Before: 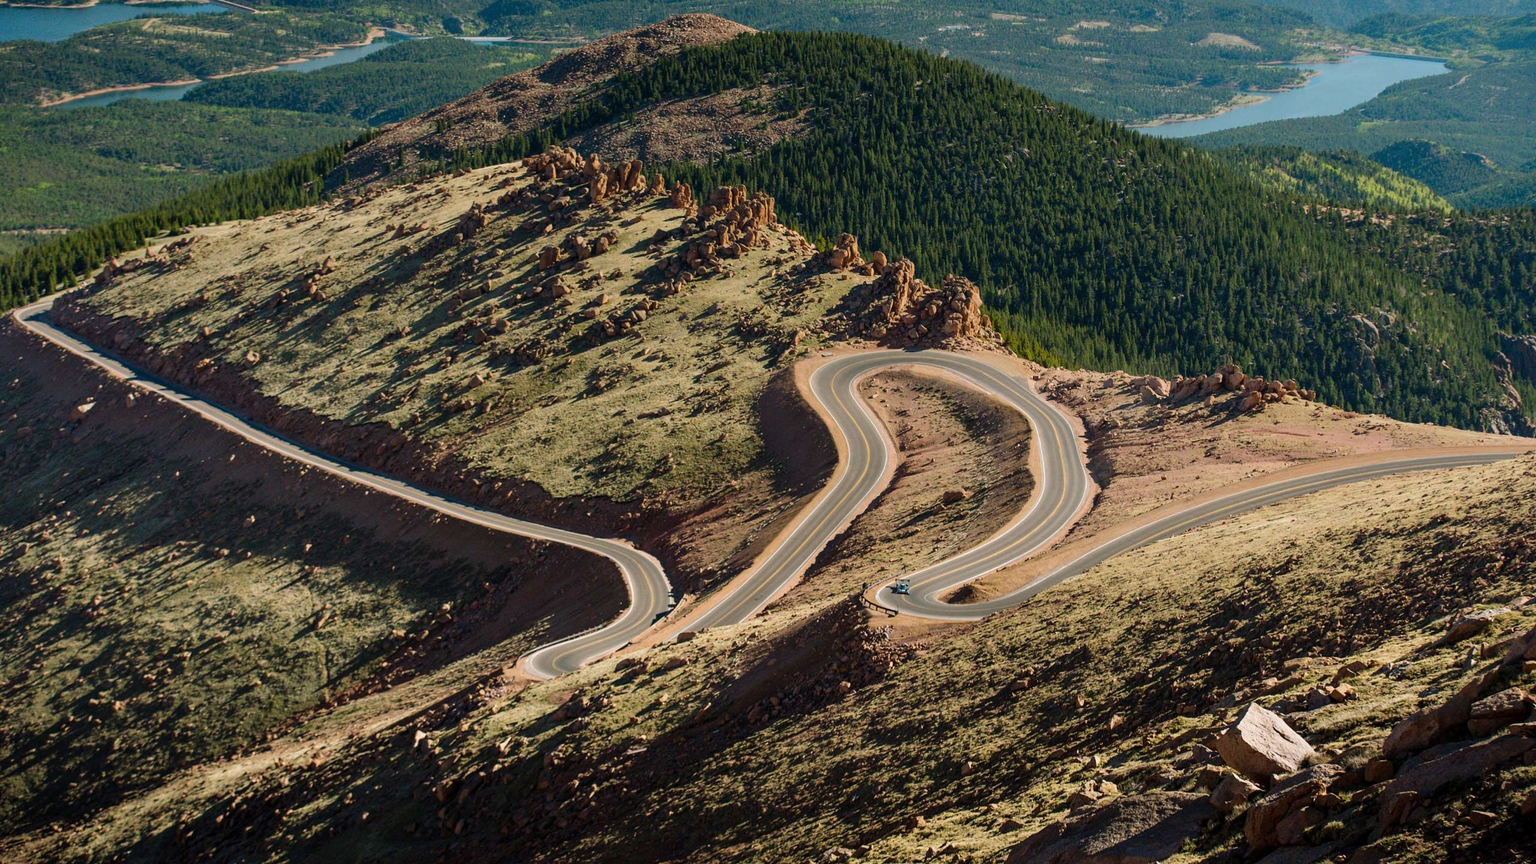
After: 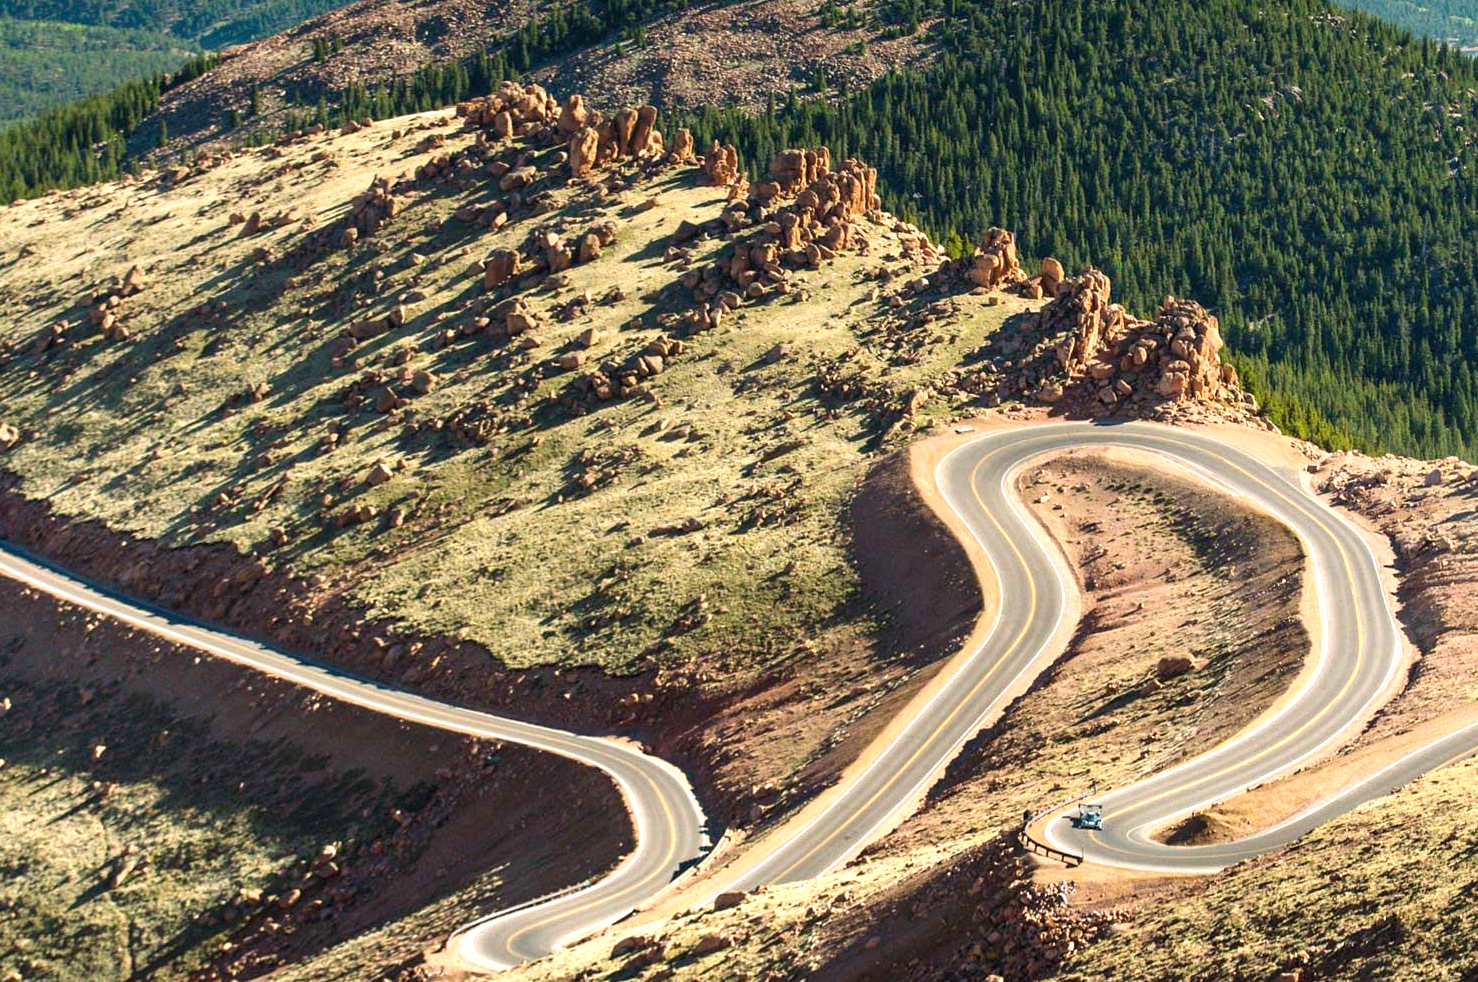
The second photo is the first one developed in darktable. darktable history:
crop: left 16.202%, top 11.208%, right 26.045%, bottom 20.557%
exposure: exposure 1 EV, compensate highlight preservation false
color correction: highlights a* -0.182, highlights b* -0.124
